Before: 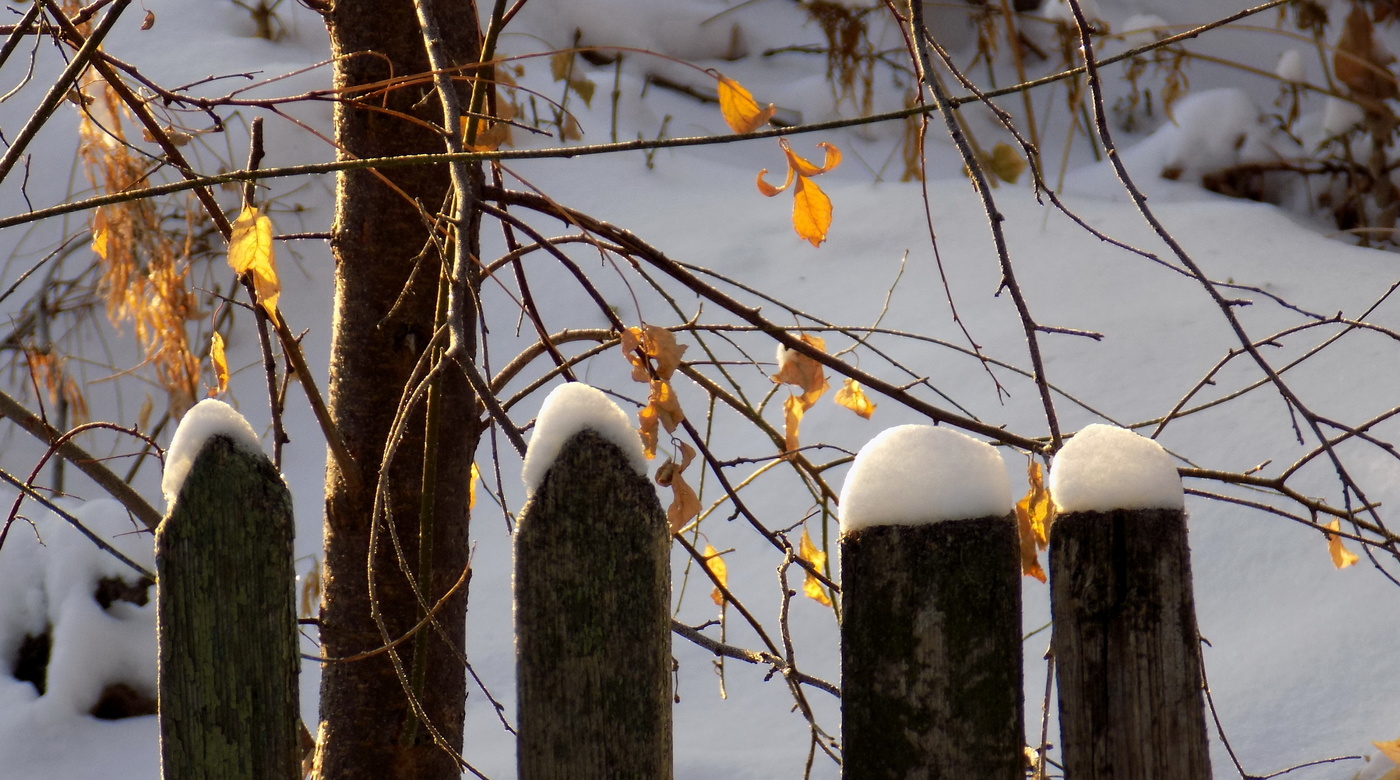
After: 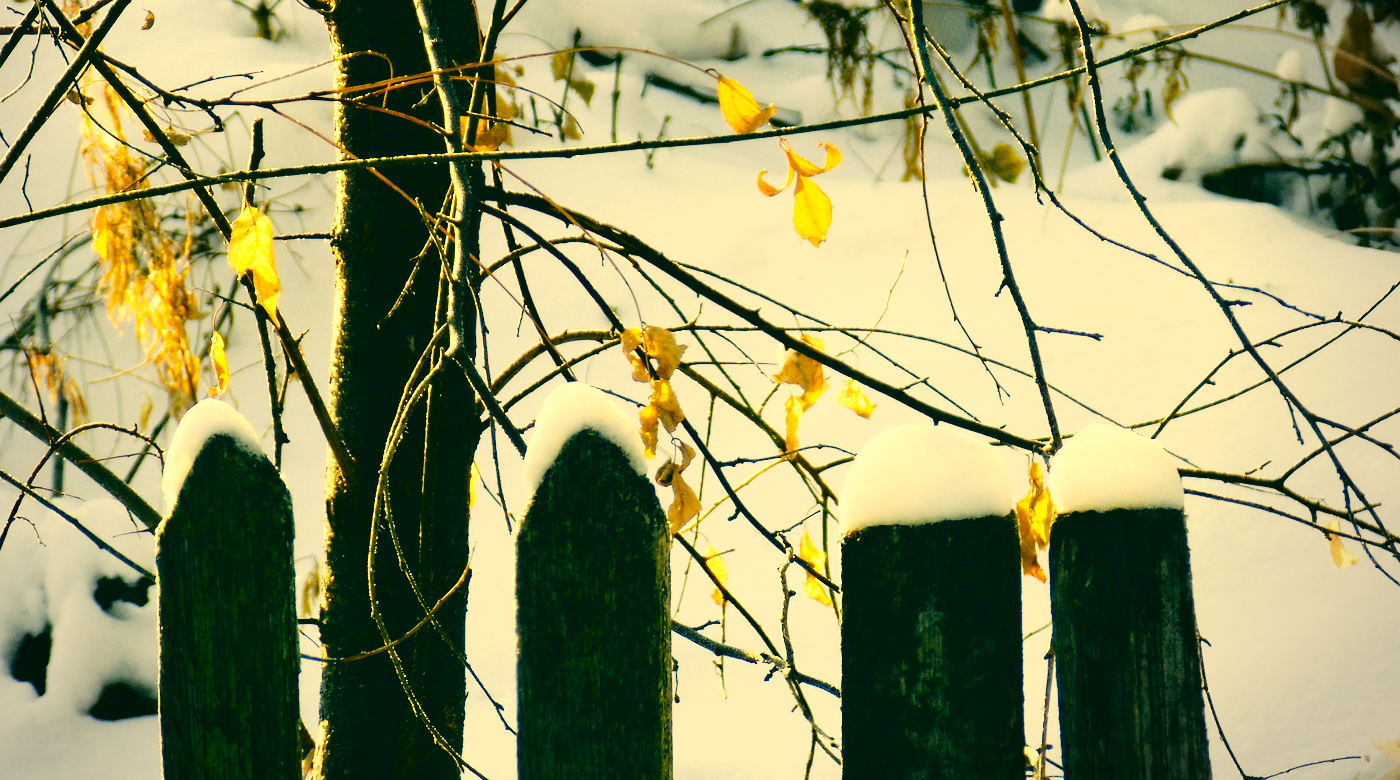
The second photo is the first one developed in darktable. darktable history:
contrast brightness saturation: contrast 0.138
base curve: curves: ch0 [(0, 0.003) (0.001, 0.002) (0.006, 0.004) (0.02, 0.022) (0.048, 0.086) (0.094, 0.234) (0.162, 0.431) (0.258, 0.629) (0.385, 0.8) (0.548, 0.918) (0.751, 0.988) (1, 1)], preserve colors none
color correction: highlights a* 1.8, highlights b* 33.95, shadows a* -36.52, shadows b* -5.51
vignetting: fall-off radius 61.08%, center (-0.054, -0.358)
